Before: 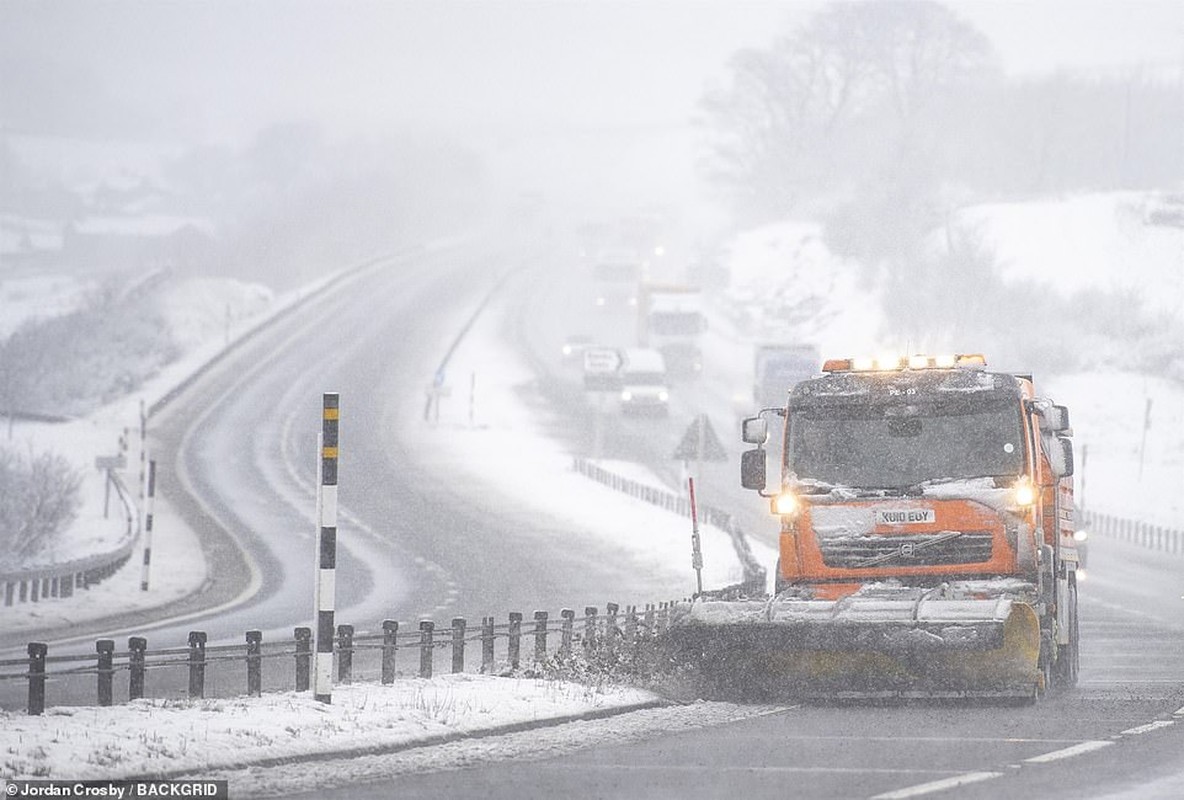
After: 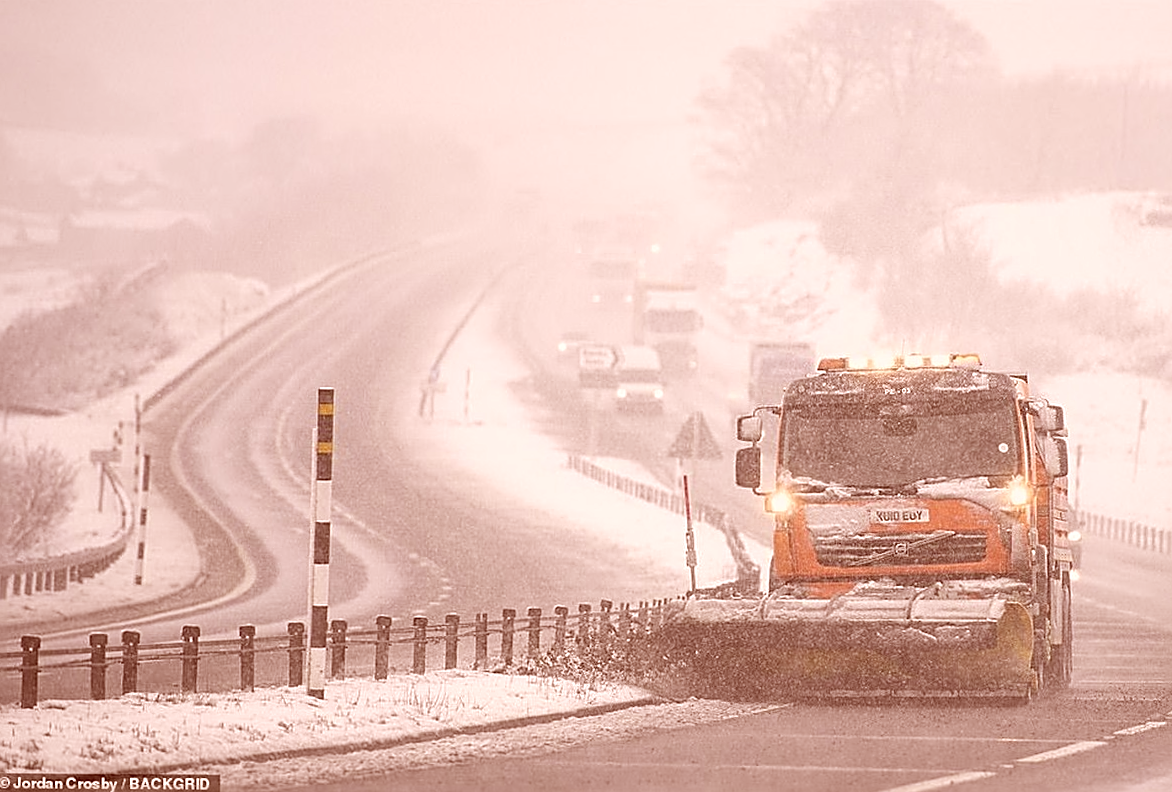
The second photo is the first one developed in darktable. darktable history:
crop and rotate: angle -0.386°
sharpen: radius 2.55, amount 0.649
color correction: highlights a* 9.09, highlights b* 9.01, shadows a* 39.71, shadows b* 39.93, saturation 0.812
